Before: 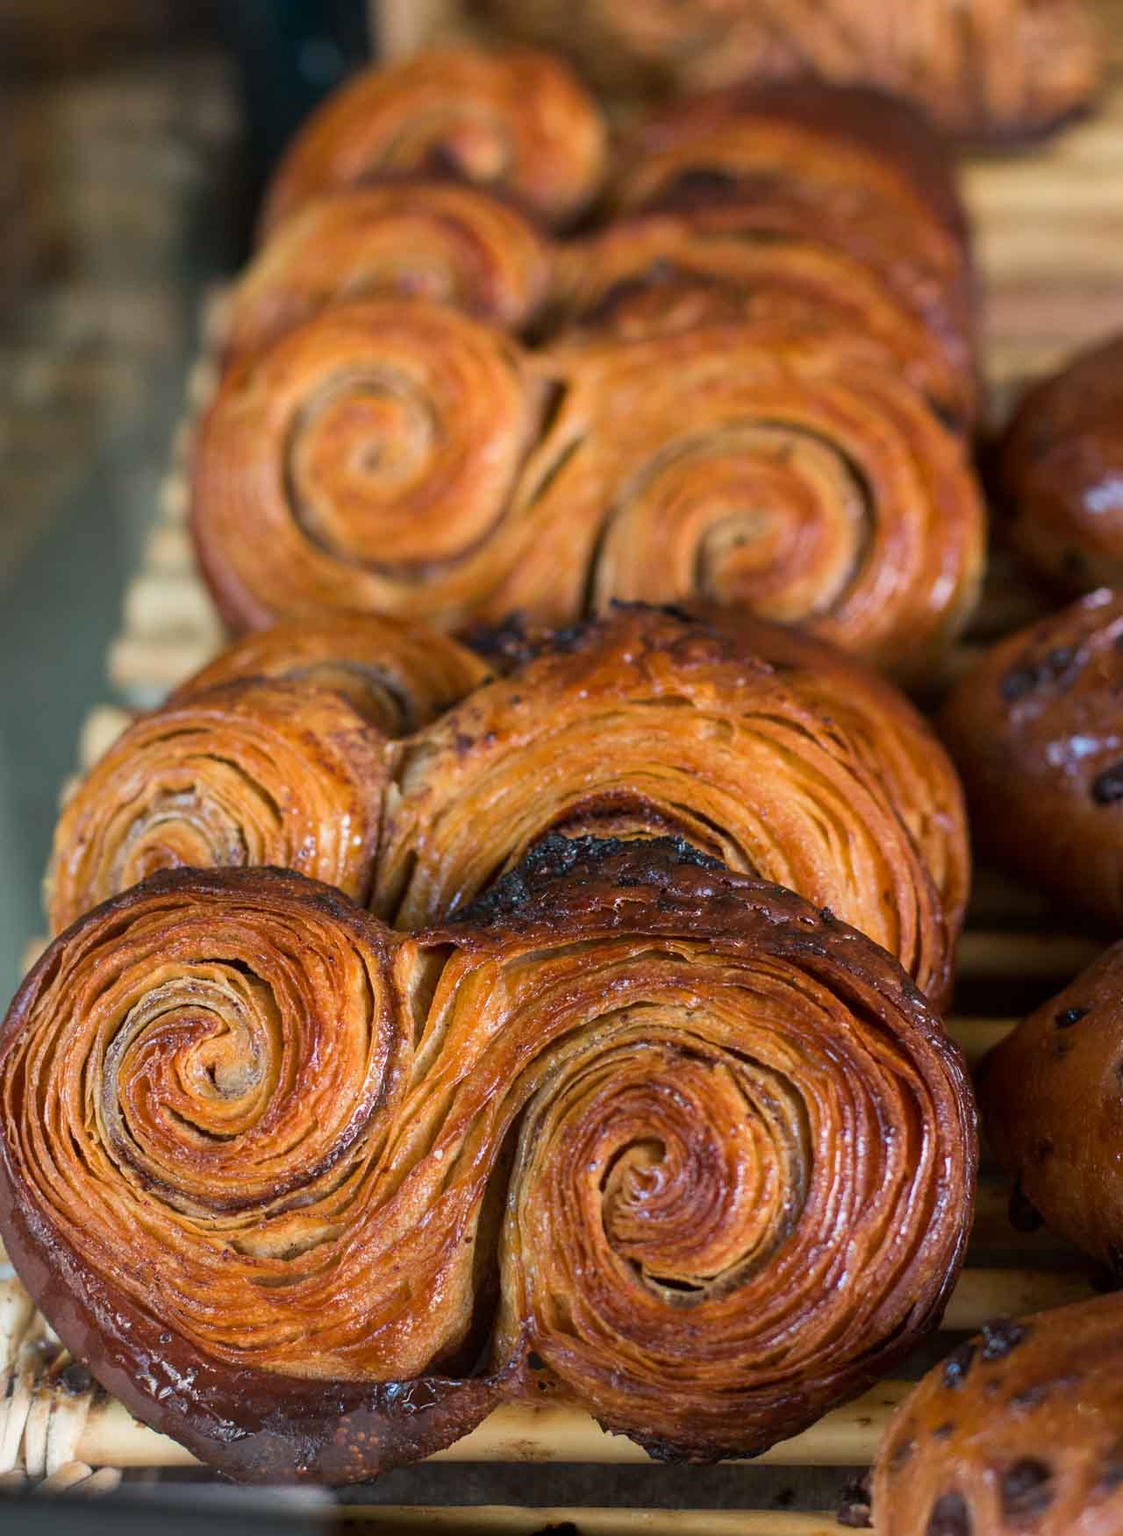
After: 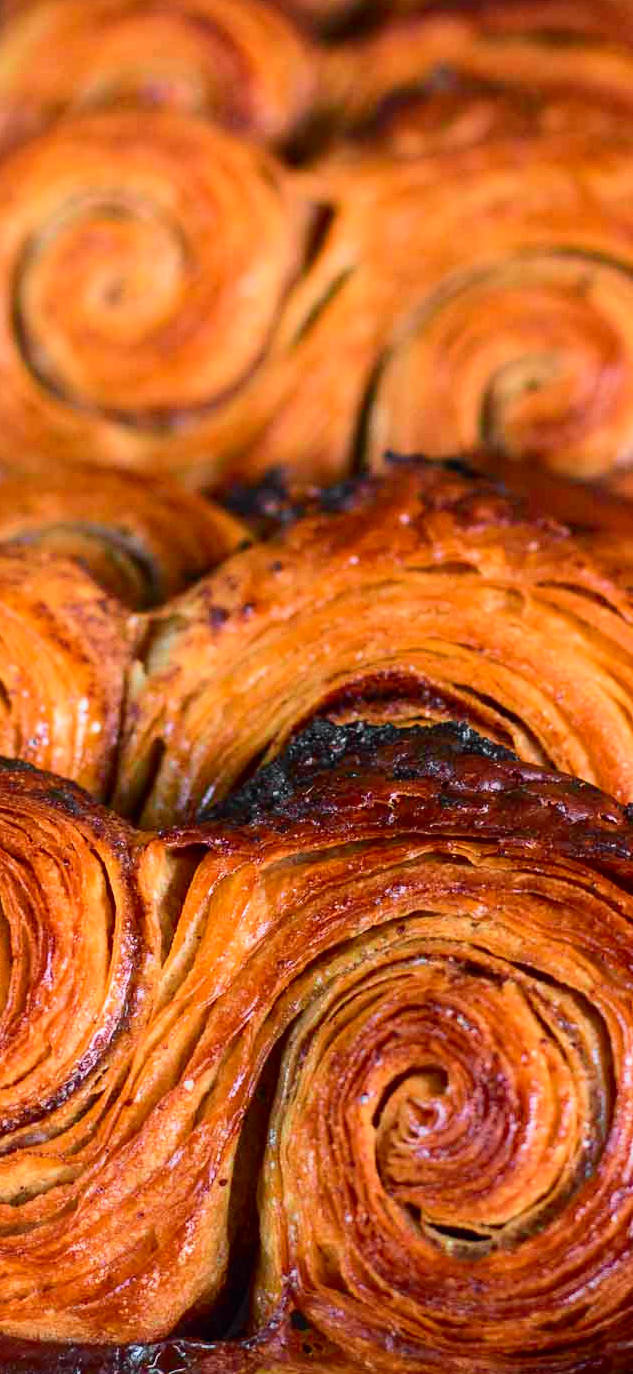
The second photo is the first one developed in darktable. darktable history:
crop and rotate: angle 0.02°, left 24.353%, top 13.219%, right 26.156%, bottom 8.224%
tone curve: curves: ch0 [(0, 0) (0.071, 0.047) (0.266, 0.26) (0.491, 0.552) (0.753, 0.818) (1, 0.983)]; ch1 [(0, 0) (0.346, 0.307) (0.408, 0.369) (0.463, 0.443) (0.482, 0.493) (0.502, 0.5) (0.517, 0.518) (0.546, 0.576) (0.588, 0.643) (0.651, 0.709) (1, 1)]; ch2 [(0, 0) (0.346, 0.34) (0.434, 0.46) (0.485, 0.494) (0.5, 0.494) (0.517, 0.503) (0.535, 0.545) (0.583, 0.624) (0.625, 0.678) (1, 1)], color space Lab, independent channels, preserve colors none
